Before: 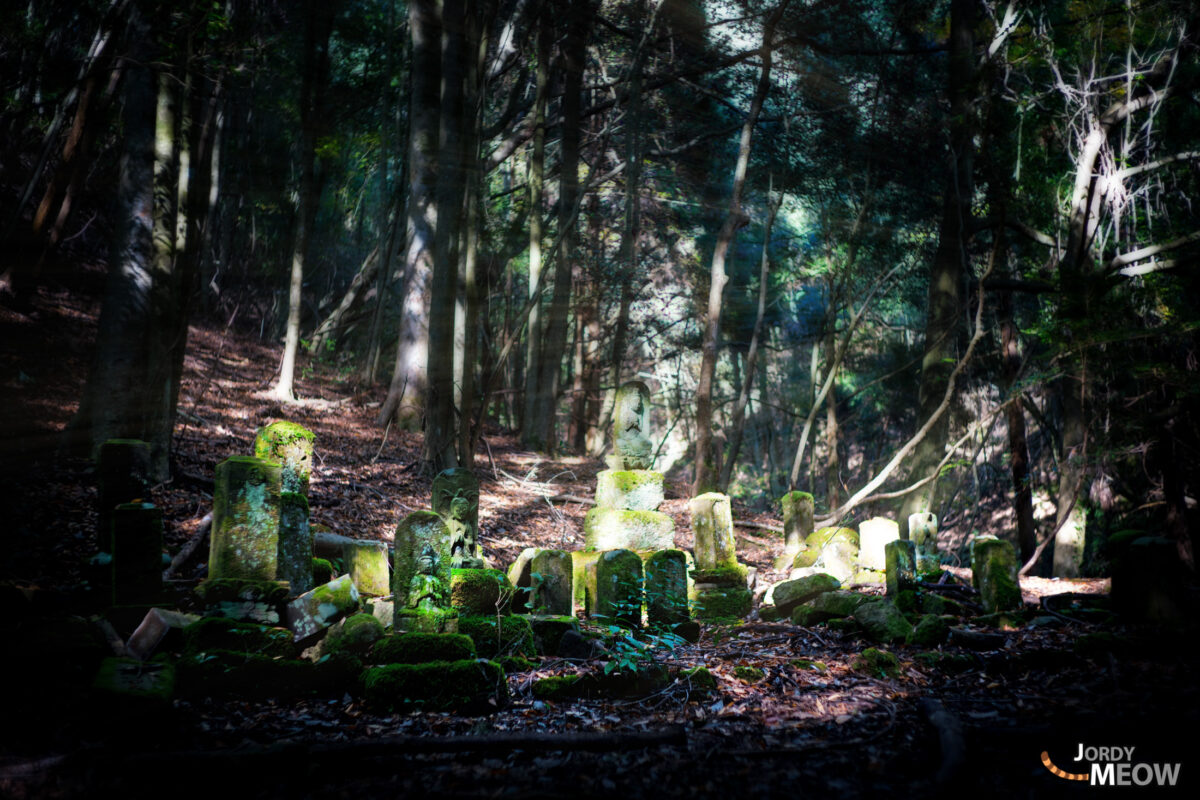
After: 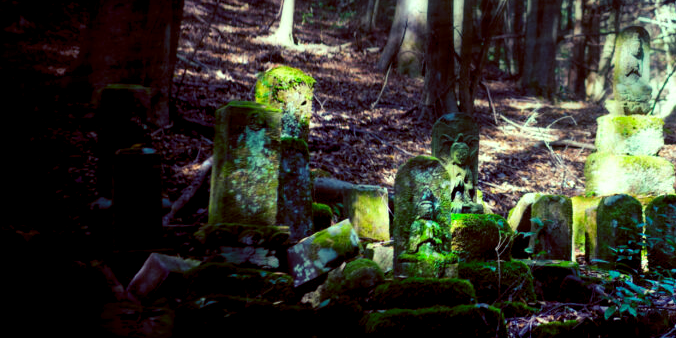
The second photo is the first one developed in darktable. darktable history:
crop: top 44.457%, right 43.635%, bottom 13.222%
color balance rgb: shadows lift › luminance -40.769%, shadows lift › chroma 14.169%, shadows lift › hue 258.67°, power › luminance -3.889%, power › hue 139.23°, highlights gain › luminance 15.652%, highlights gain › chroma 7.003%, highlights gain › hue 122.72°, global offset › luminance -0.209%, global offset › chroma 0.268%, perceptual saturation grading › global saturation 0.244%, global vibrance 14.327%
